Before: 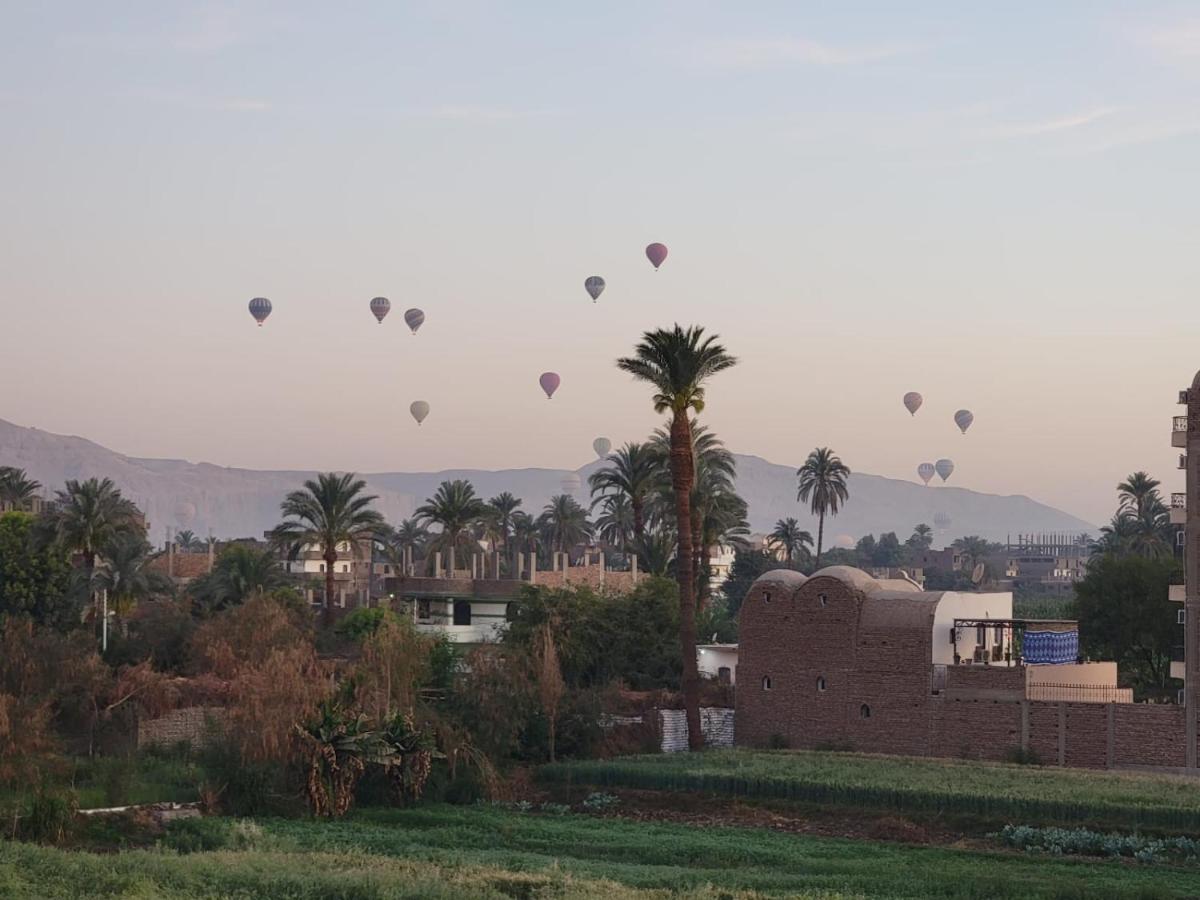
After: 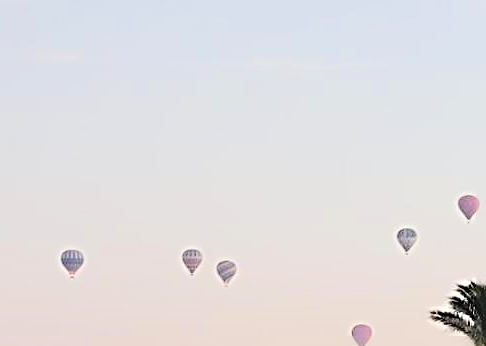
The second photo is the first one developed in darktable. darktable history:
crop: left 15.691%, top 5.422%, right 43.806%, bottom 56.065%
tone equalizer: -7 EV 0.145 EV, -6 EV 0.603 EV, -5 EV 1.18 EV, -4 EV 1.29 EV, -3 EV 1.18 EV, -2 EV 0.6 EV, -1 EV 0.162 EV, edges refinement/feathering 500, mask exposure compensation -1.57 EV, preserve details no
sharpen: radius 3.686, amount 0.915
